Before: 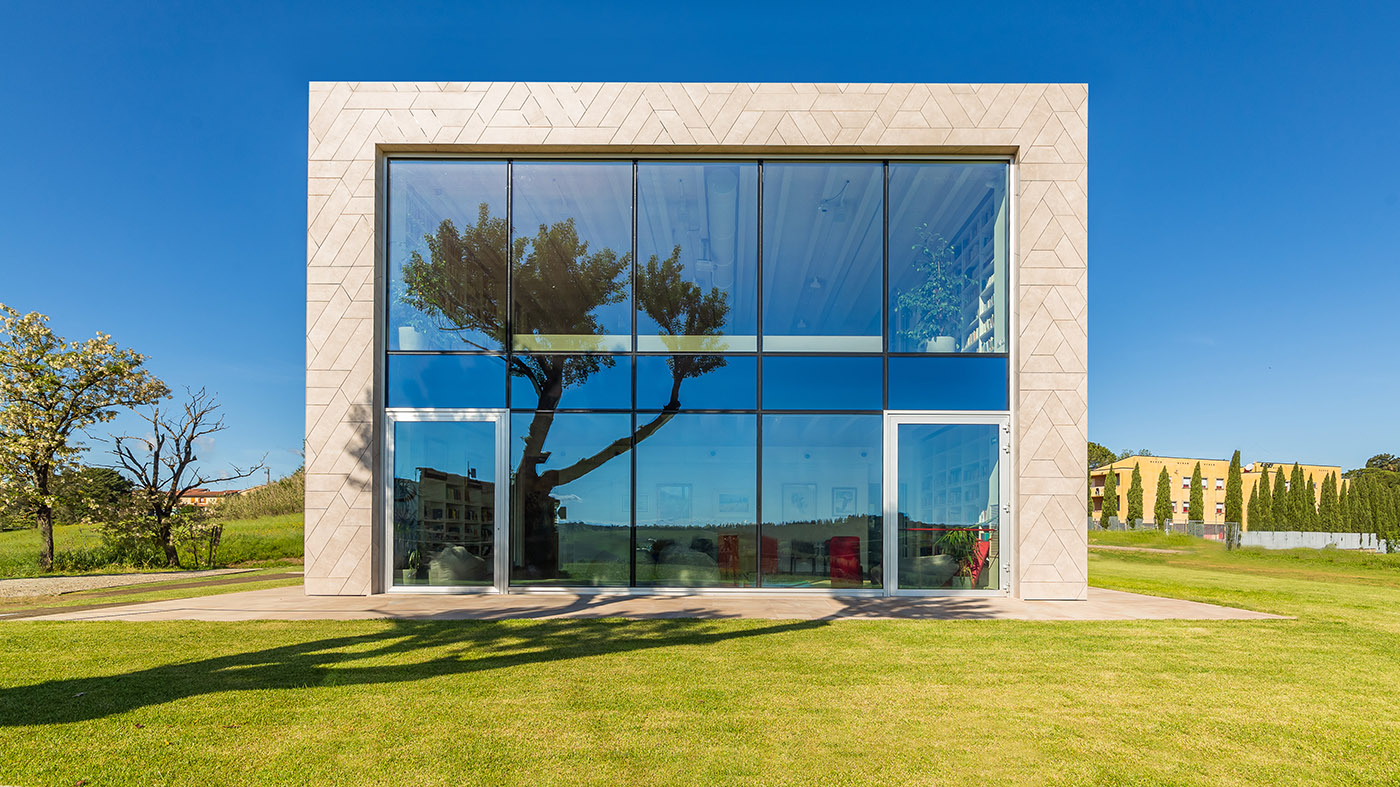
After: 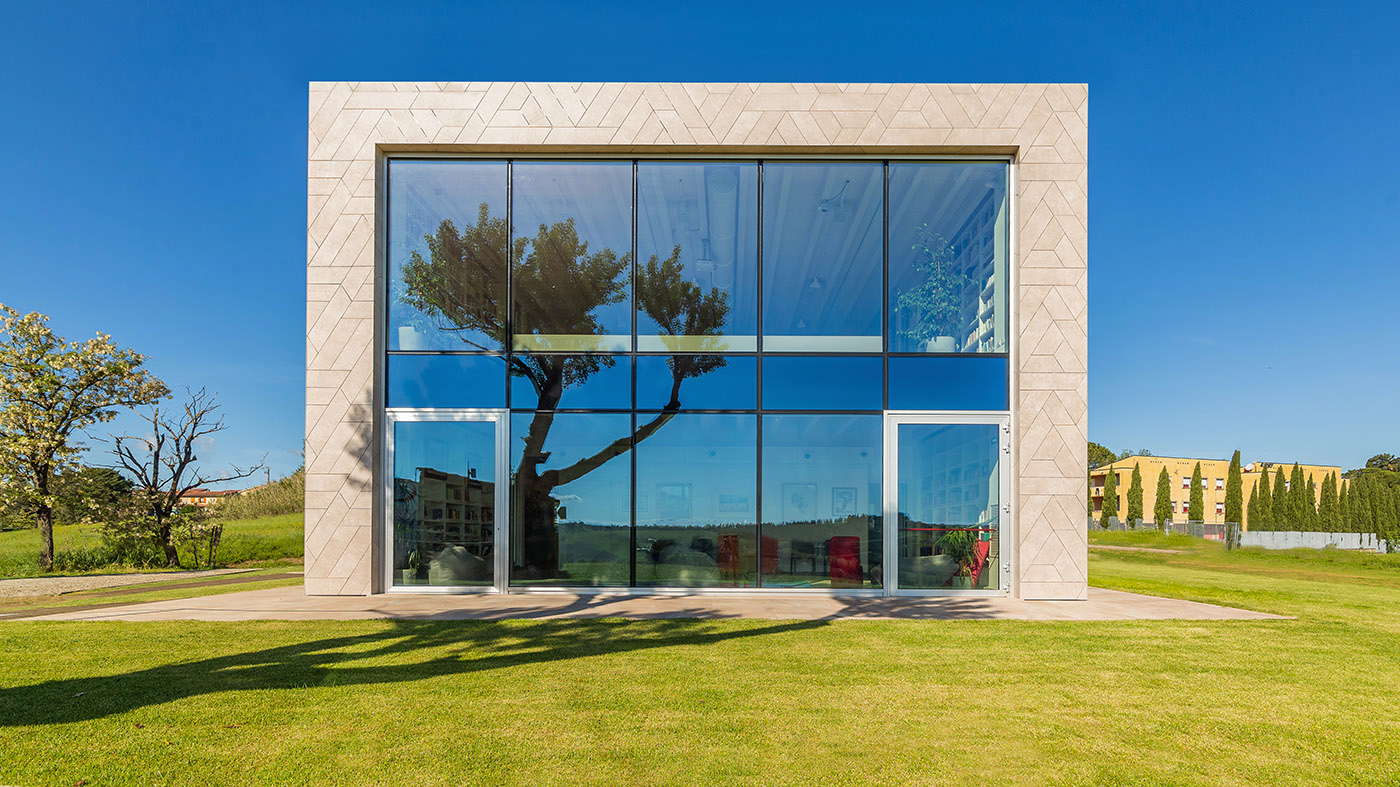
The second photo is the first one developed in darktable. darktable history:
exposure: exposure -0.041 EV, compensate highlight preservation false
shadows and highlights: shadows 10, white point adjustment 1, highlights -40
